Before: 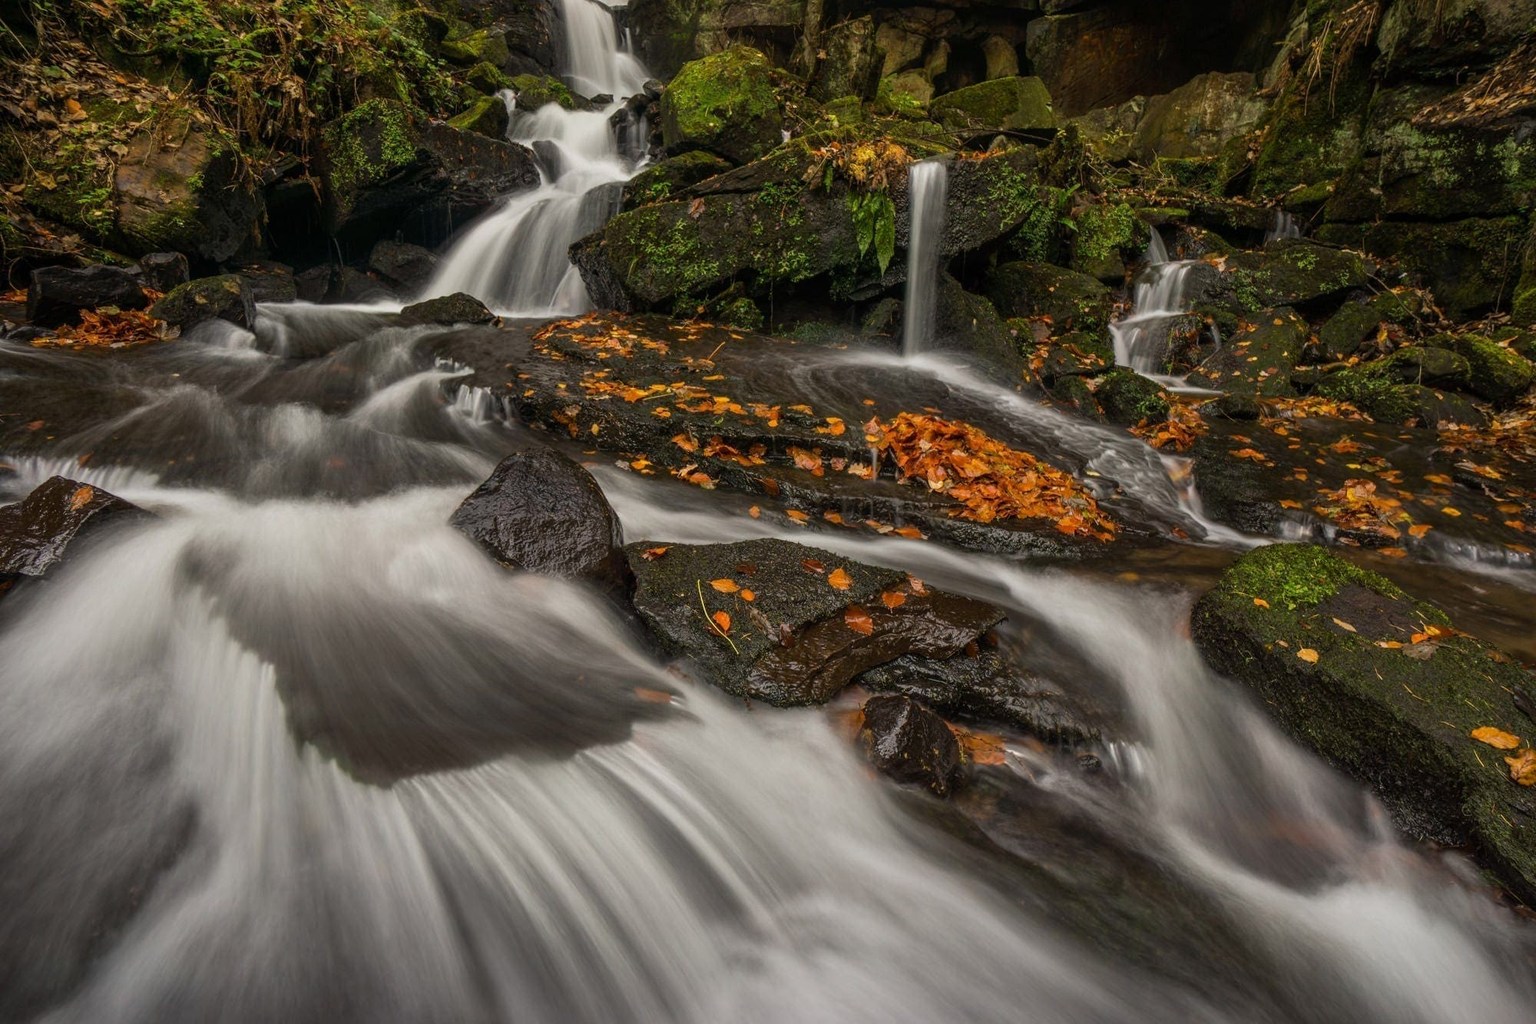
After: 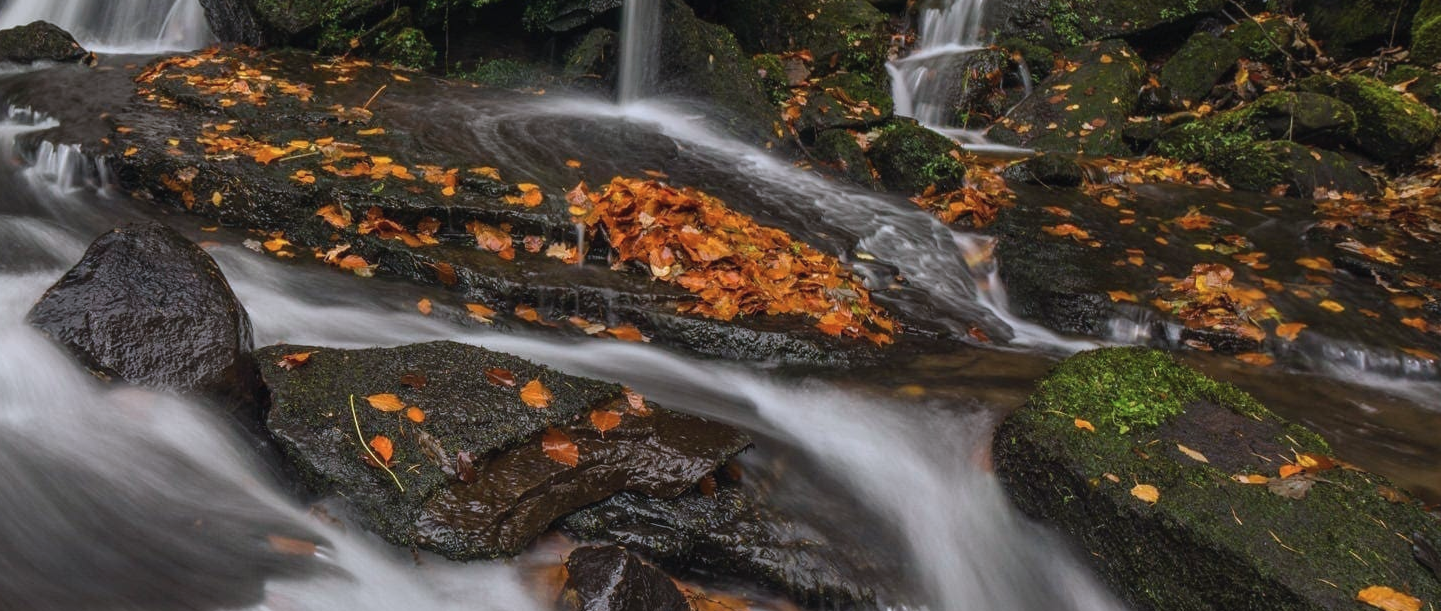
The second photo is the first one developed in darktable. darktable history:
exposure: black level correction -0.003, exposure 0.04 EV, compensate highlight preservation false
crop and rotate: left 27.938%, top 27.046%, bottom 27.046%
color calibration: illuminant as shot in camera, x 0.366, y 0.378, temperature 4425.7 K, saturation algorithm version 1 (2020)
